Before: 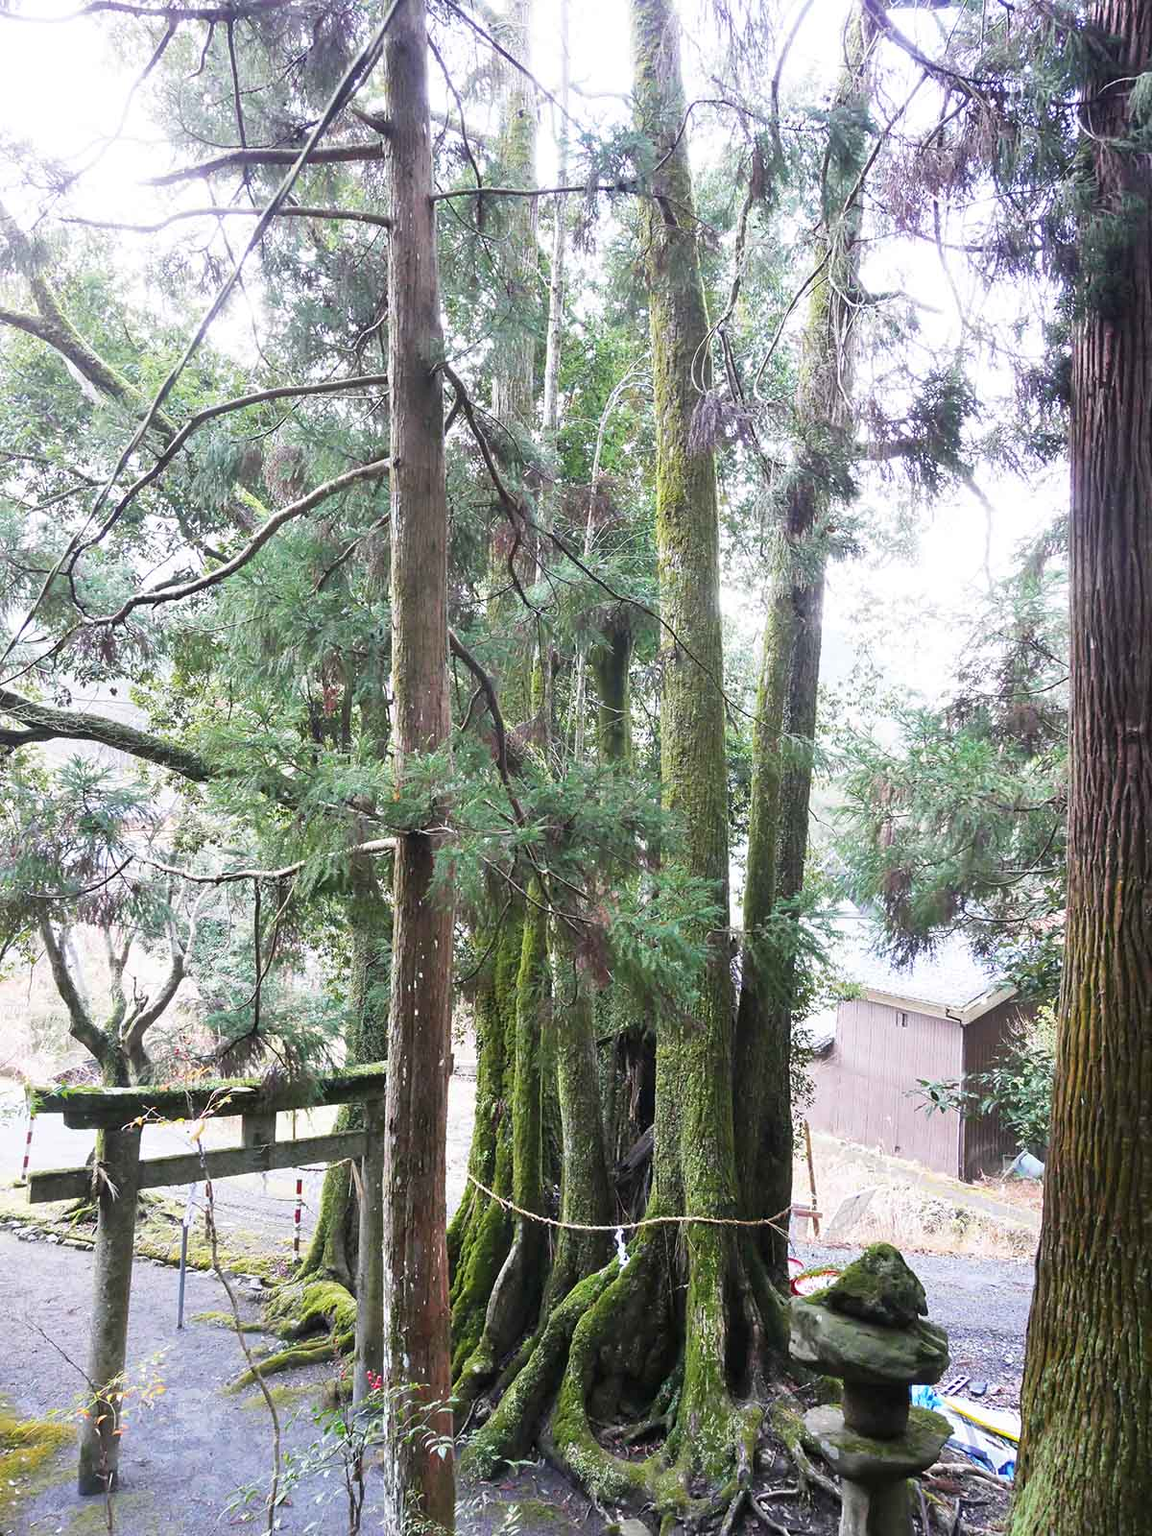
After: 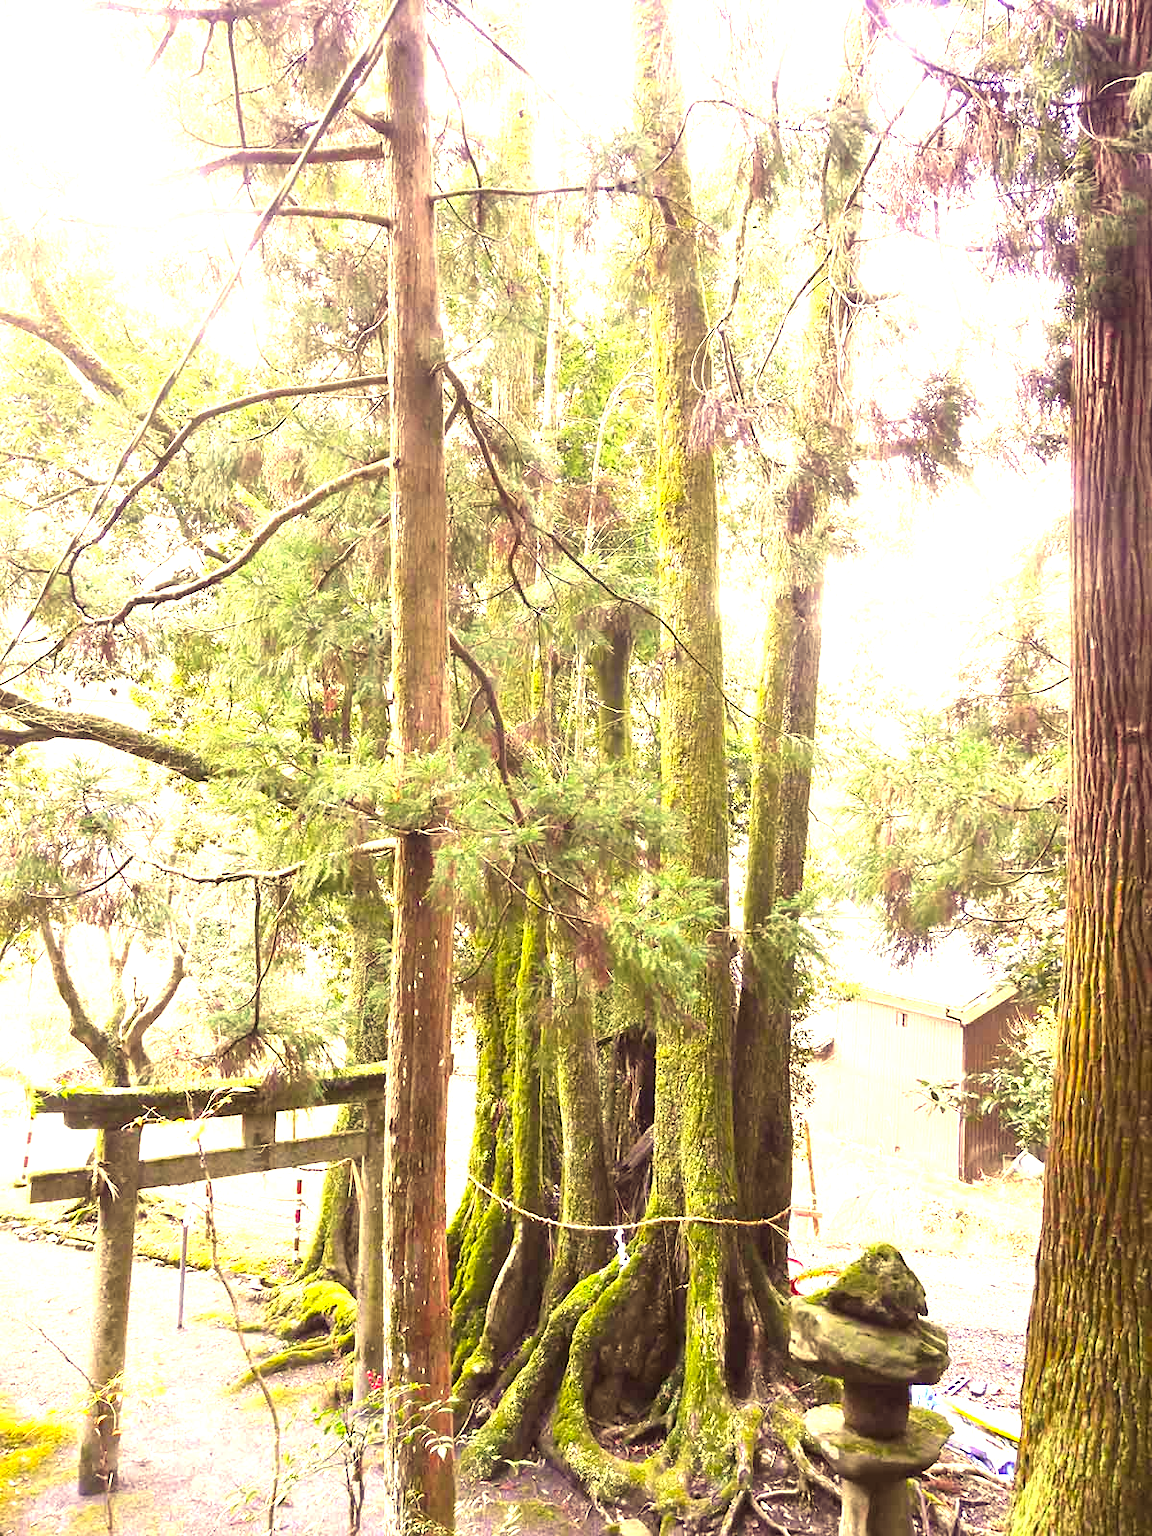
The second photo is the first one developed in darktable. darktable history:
exposure: black level correction 0, exposure 1.45 EV, compensate exposure bias true, compensate highlight preservation false
color correction: highlights a* 10.12, highlights b* 39.04, shadows a* 14.62, shadows b* 3.37
color balance: mode lift, gamma, gain (sRGB), lift [1, 1, 1.022, 1.026]
